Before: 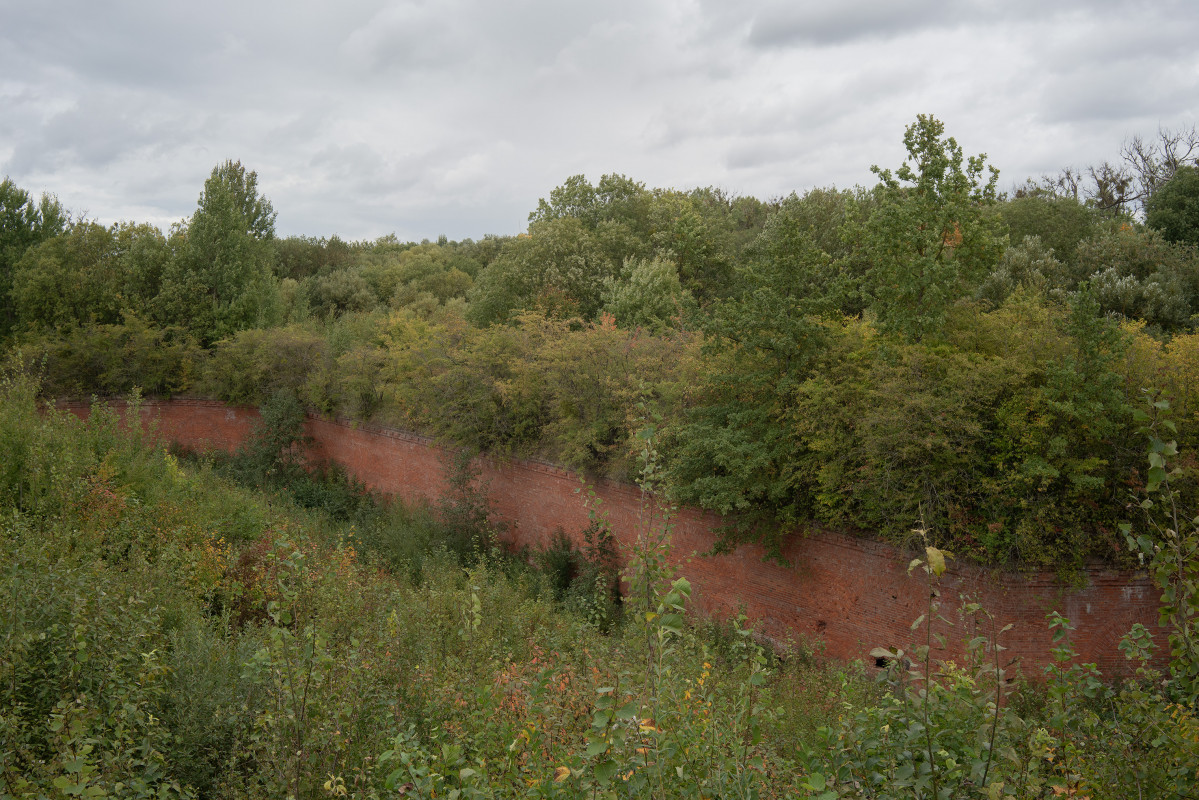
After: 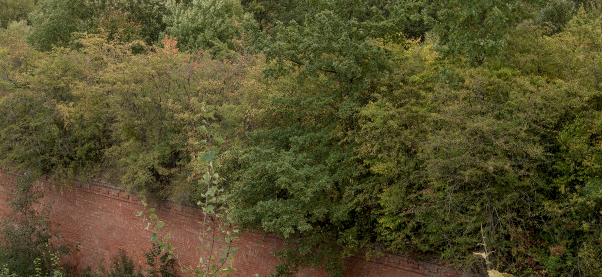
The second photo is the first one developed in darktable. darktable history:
white balance: emerald 1
exposure: exposure 0.207 EV, compensate highlight preservation false
local contrast: on, module defaults
crop: left 36.607%, top 34.735%, right 13.146%, bottom 30.611%
